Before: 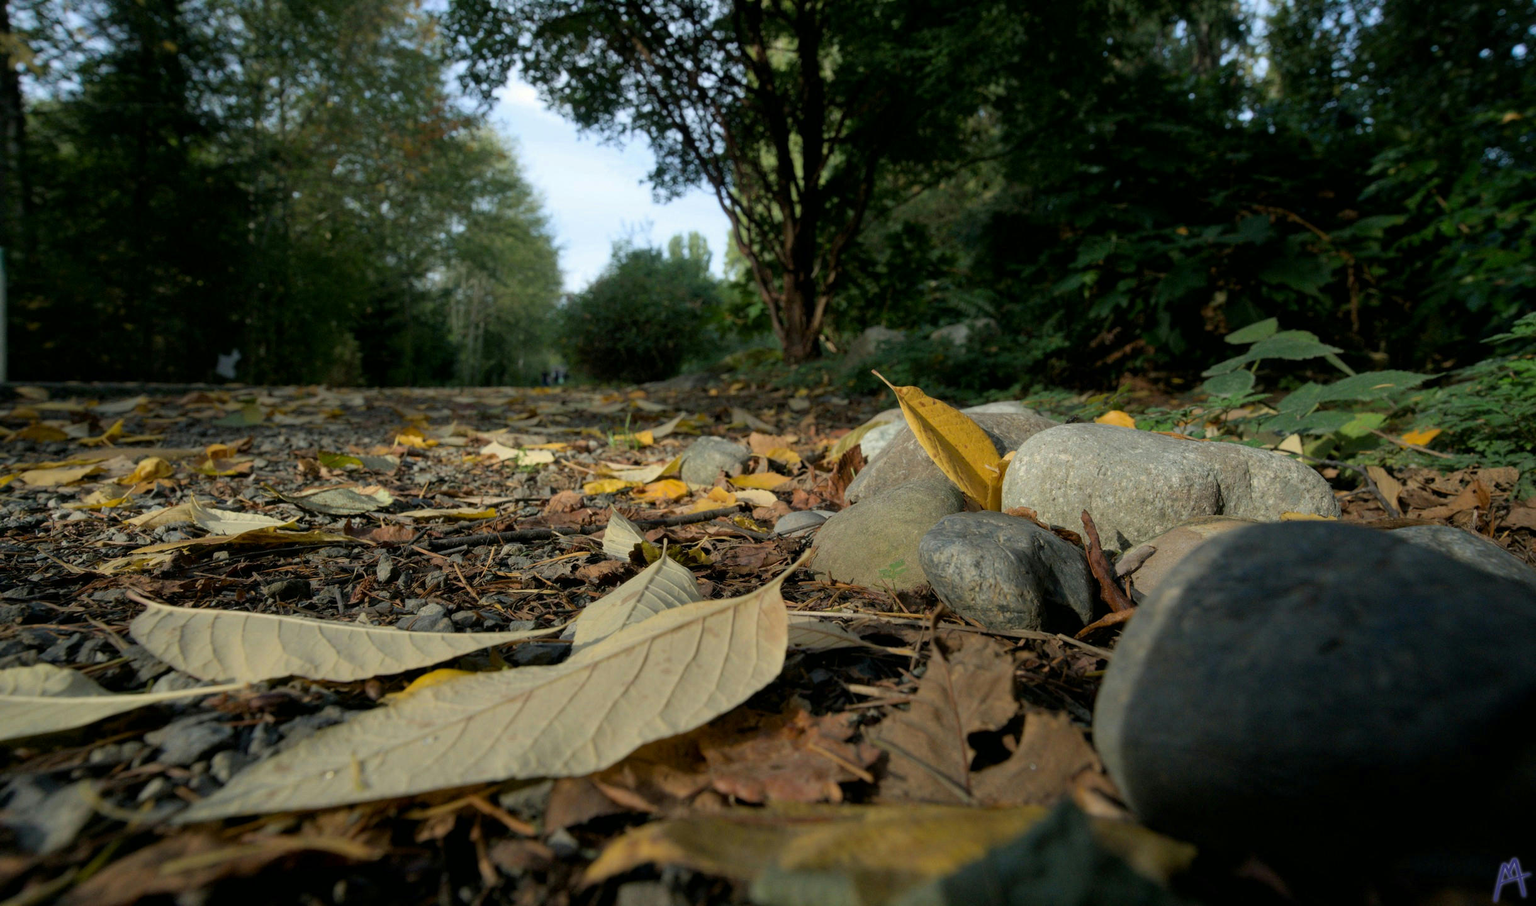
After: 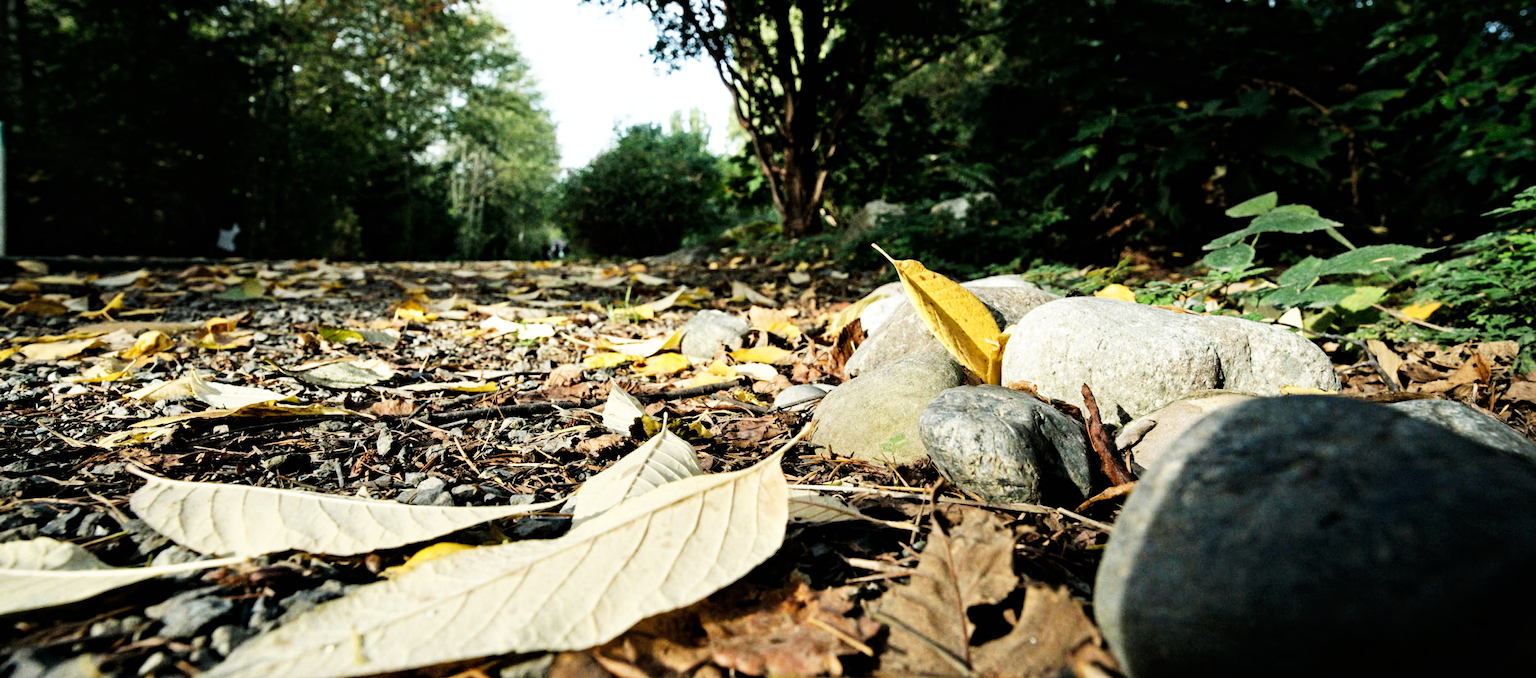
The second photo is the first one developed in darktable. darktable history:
crop: top 14.007%, bottom 11.054%
contrast equalizer: octaves 7, y [[0.5, 0.501, 0.525, 0.597, 0.58, 0.514], [0.5 ×6], [0.5 ×6], [0 ×6], [0 ×6]]
base curve: curves: ch0 [(0, 0) (0.007, 0.004) (0.027, 0.03) (0.046, 0.07) (0.207, 0.54) (0.442, 0.872) (0.673, 0.972) (1, 1)], preserve colors none
tone equalizer: -8 EV -0.443 EV, -7 EV -0.419 EV, -6 EV -0.334 EV, -5 EV -0.246 EV, -3 EV 0.232 EV, -2 EV 0.339 EV, -1 EV 0.41 EV, +0 EV 0.428 EV
contrast brightness saturation: saturation -0.174
